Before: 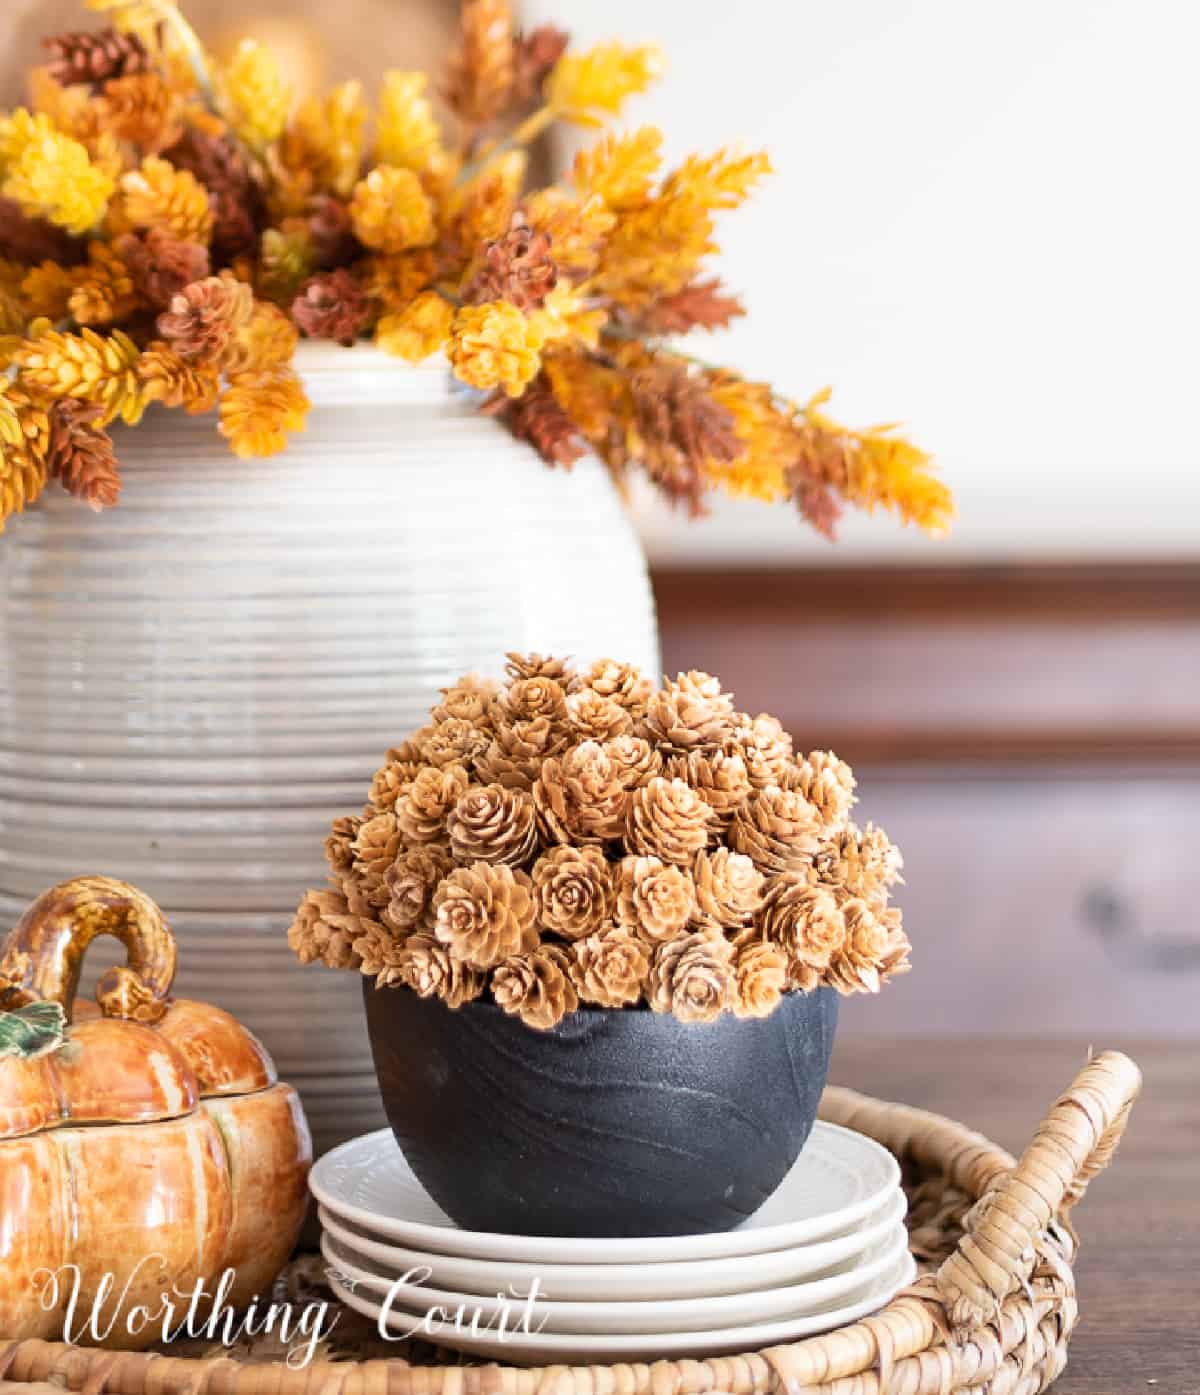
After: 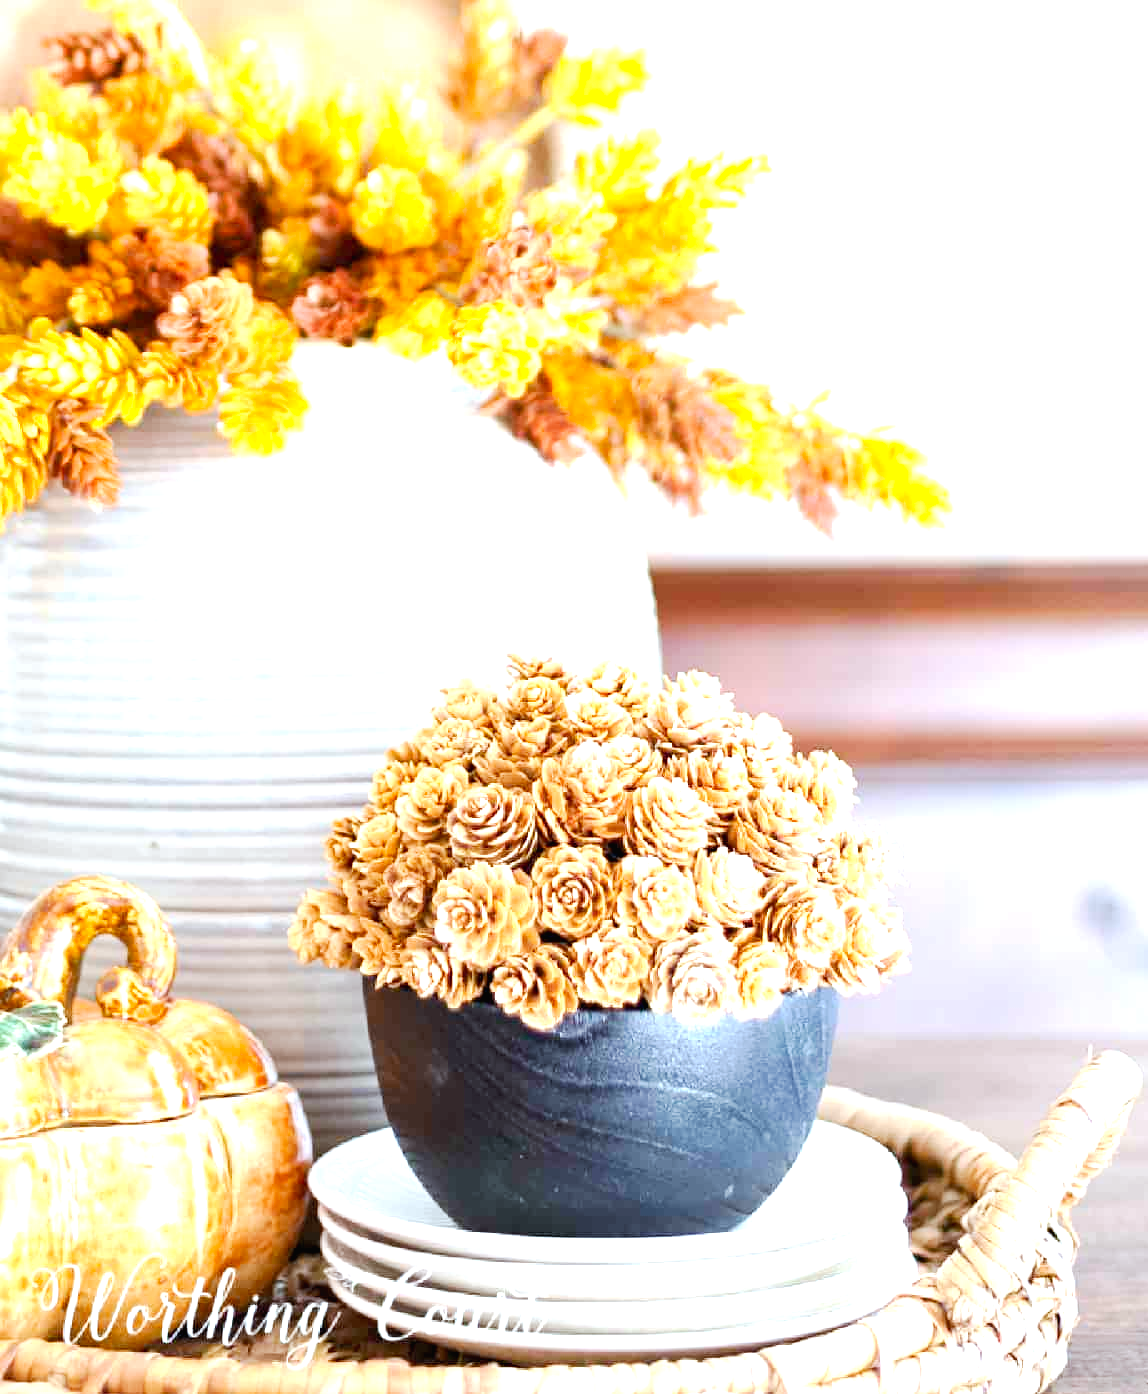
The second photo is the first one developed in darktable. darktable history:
tone curve: curves: ch0 [(0, 0.013) (0.054, 0.018) (0.205, 0.191) (0.289, 0.292) (0.39, 0.424) (0.493, 0.551) (0.666, 0.743) (0.795, 0.841) (1, 0.998)]; ch1 [(0, 0) (0.385, 0.343) (0.439, 0.415) (0.494, 0.495) (0.501, 0.501) (0.51, 0.509) (0.548, 0.554) (0.586, 0.601) (0.66, 0.687) (0.783, 0.804) (1, 1)]; ch2 [(0, 0) (0.304, 0.31) (0.403, 0.399) (0.441, 0.428) (0.47, 0.469) (0.498, 0.496) (0.524, 0.538) (0.566, 0.579) (0.633, 0.665) (0.7, 0.711) (1, 1)], preserve colors none
exposure: black level correction 0, exposure 1.28 EV, compensate highlight preservation false
color calibration: output colorfulness [0, 0.315, 0, 0], illuminant F (fluorescent), F source F9 (Cool White Deluxe 4150 K) – high CRI, x 0.374, y 0.373, temperature 4155.58 K
crop: right 4.323%, bottom 0.02%
